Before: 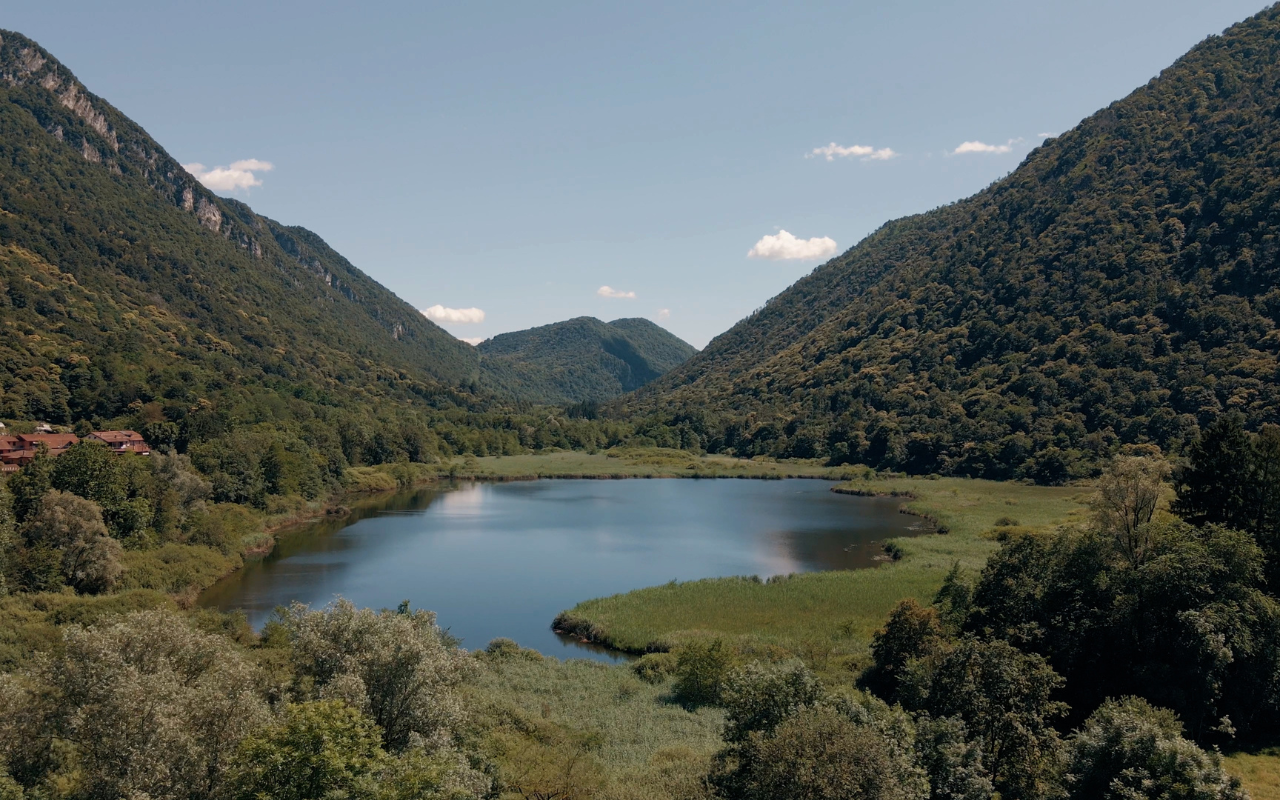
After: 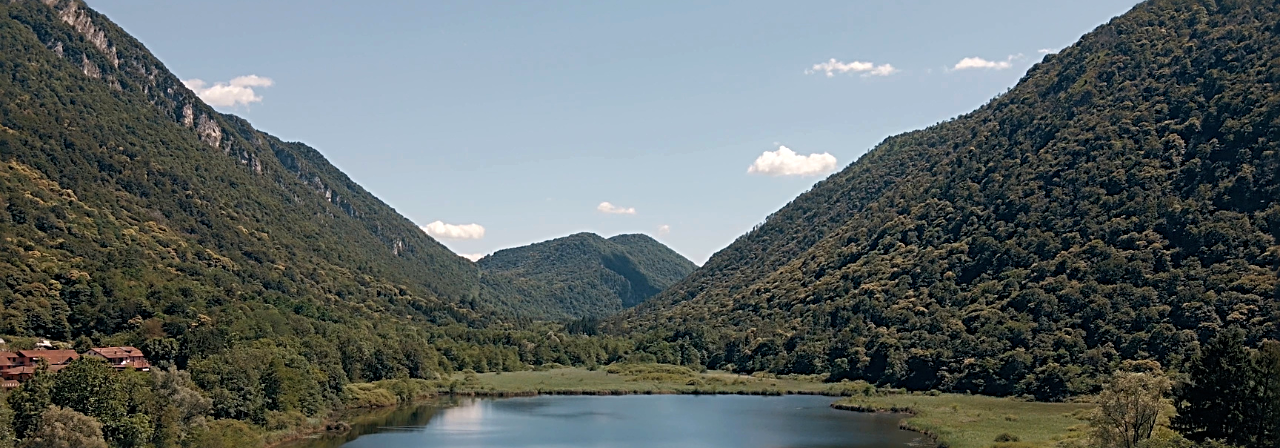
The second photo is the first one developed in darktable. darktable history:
crop and rotate: top 10.605%, bottom 33.274%
levels: levels [0, 0.474, 0.947]
sharpen: radius 2.676, amount 0.669
